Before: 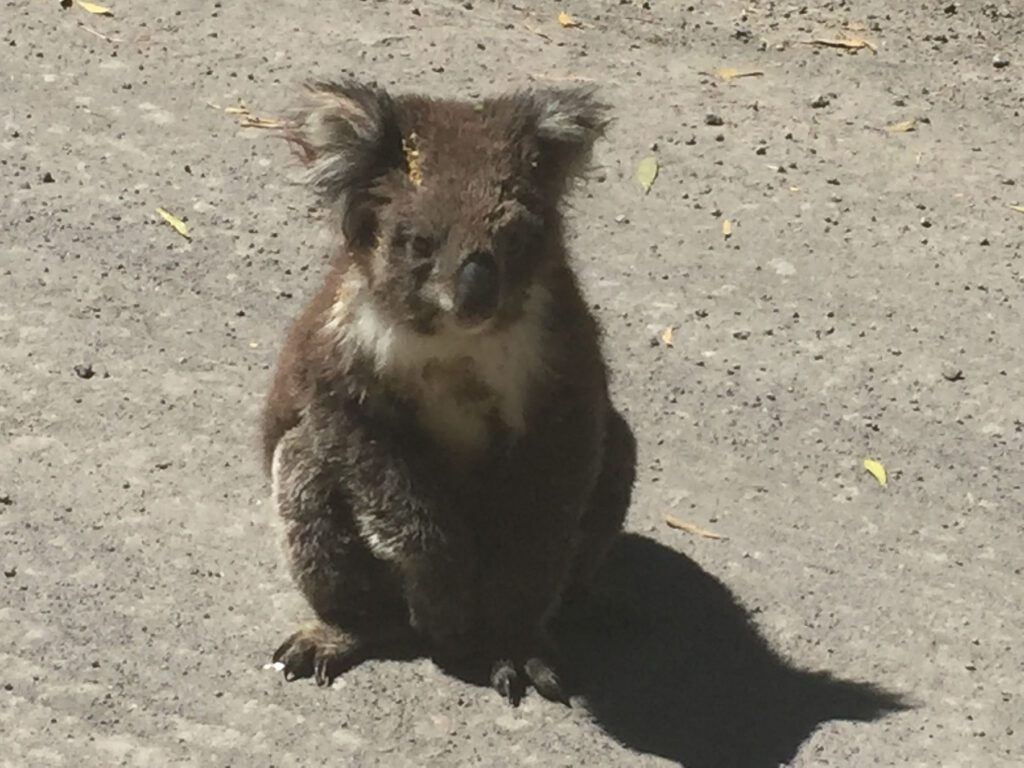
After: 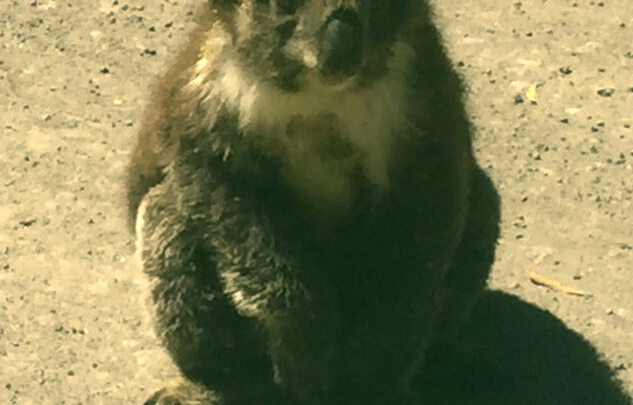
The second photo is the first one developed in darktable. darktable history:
tone equalizer: -8 EV -0.402 EV, -7 EV -0.364 EV, -6 EV -0.333 EV, -5 EV -0.209 EV, -3 EV 0.191 EV, -2 EV 0.325 EV, -1 EV 0.399 EV, +0 EV 0.444 EV
color correction: highlights a* 5.06, highlights b* 23.6, shadows a* -16.37, shadows b* 3.79
crop: left 13.331%, top 31.717%, right 24.801%, bottom 15.524%
